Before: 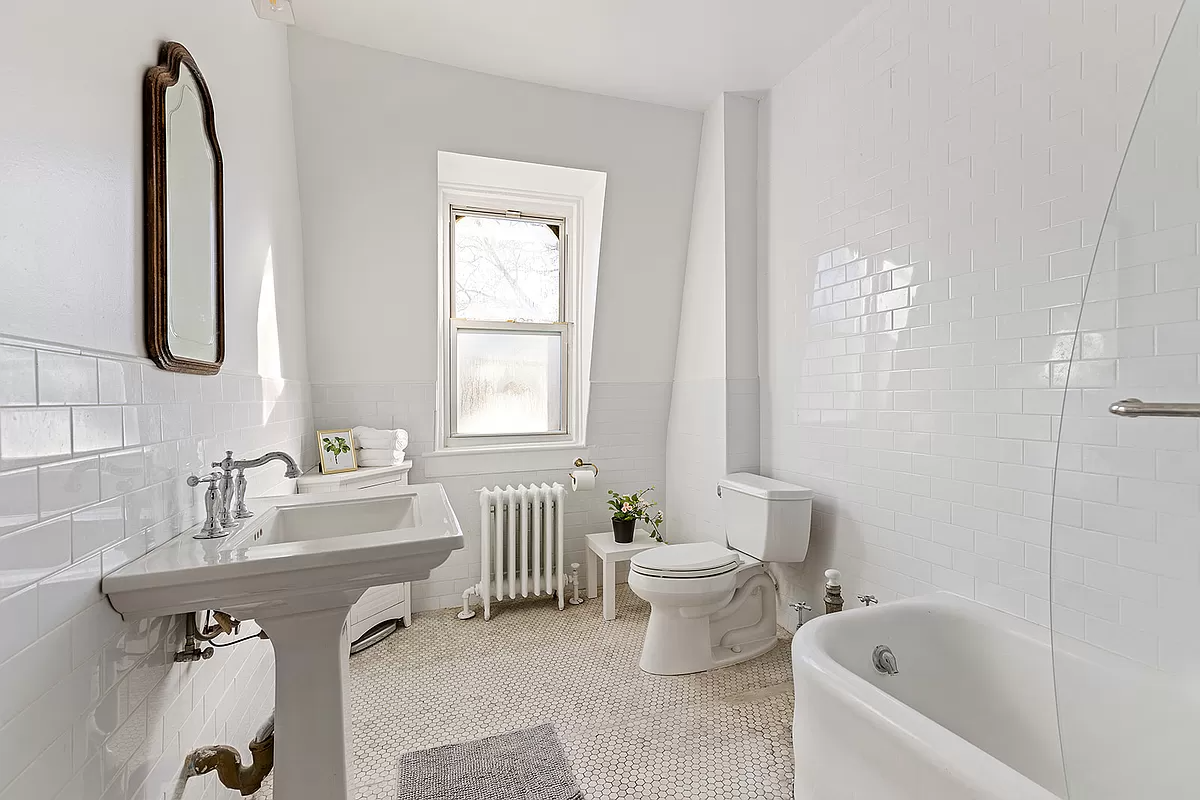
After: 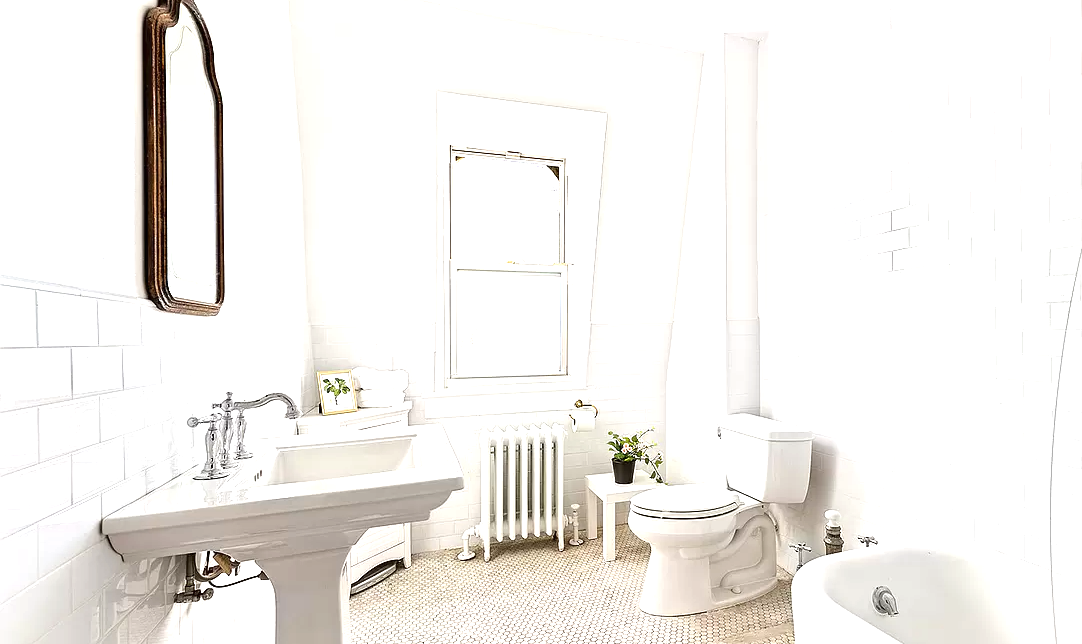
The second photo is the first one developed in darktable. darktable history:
exposure: black level correction 0, exposure 1.199 EV, compensate highlight preservation false
crop: top 7.423%, right 9.812%, bottom 12.011%
